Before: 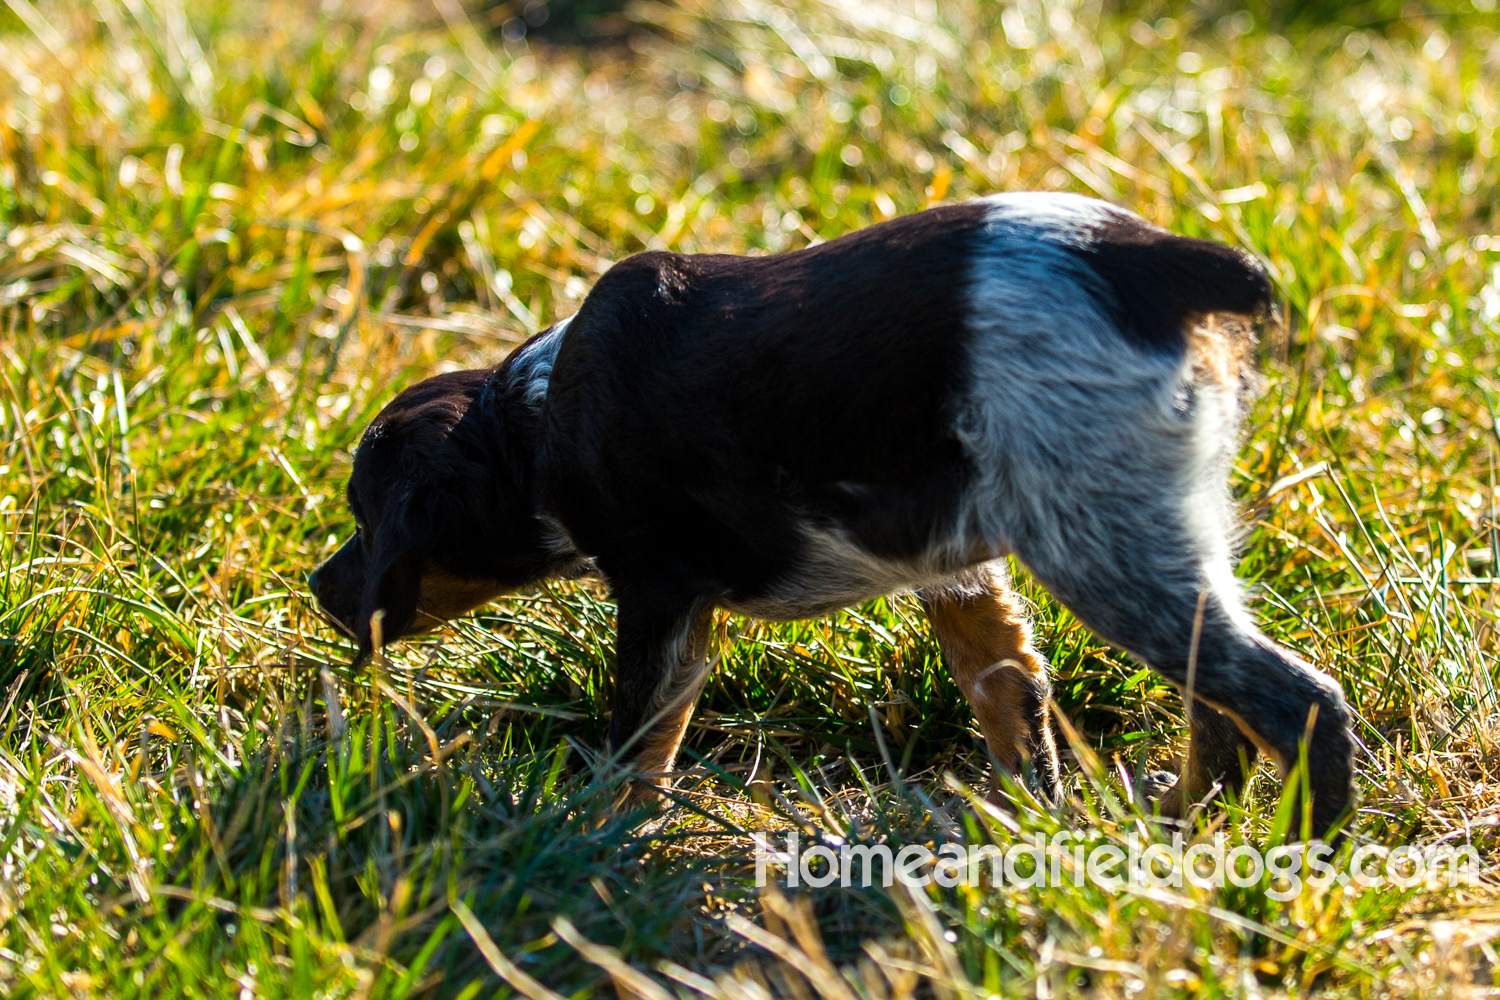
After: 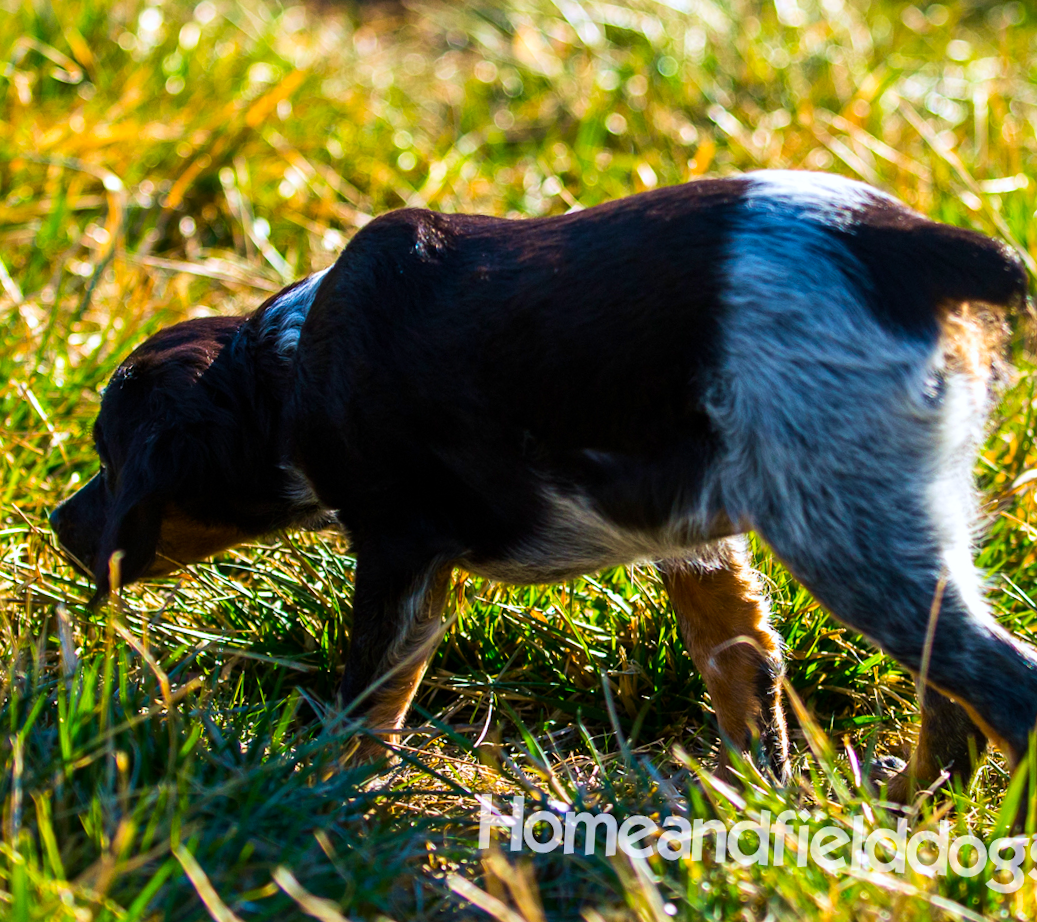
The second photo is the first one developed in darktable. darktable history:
velvia: on, module defaults
crop and rotate: angle -3.27°, left 14.277%, top 0.028%, right 10.766%, bottom 0.028%
white balance: red 0.984, blue 1.059
contrast brightness saturation: contrast 0.09, saturation 0.28
